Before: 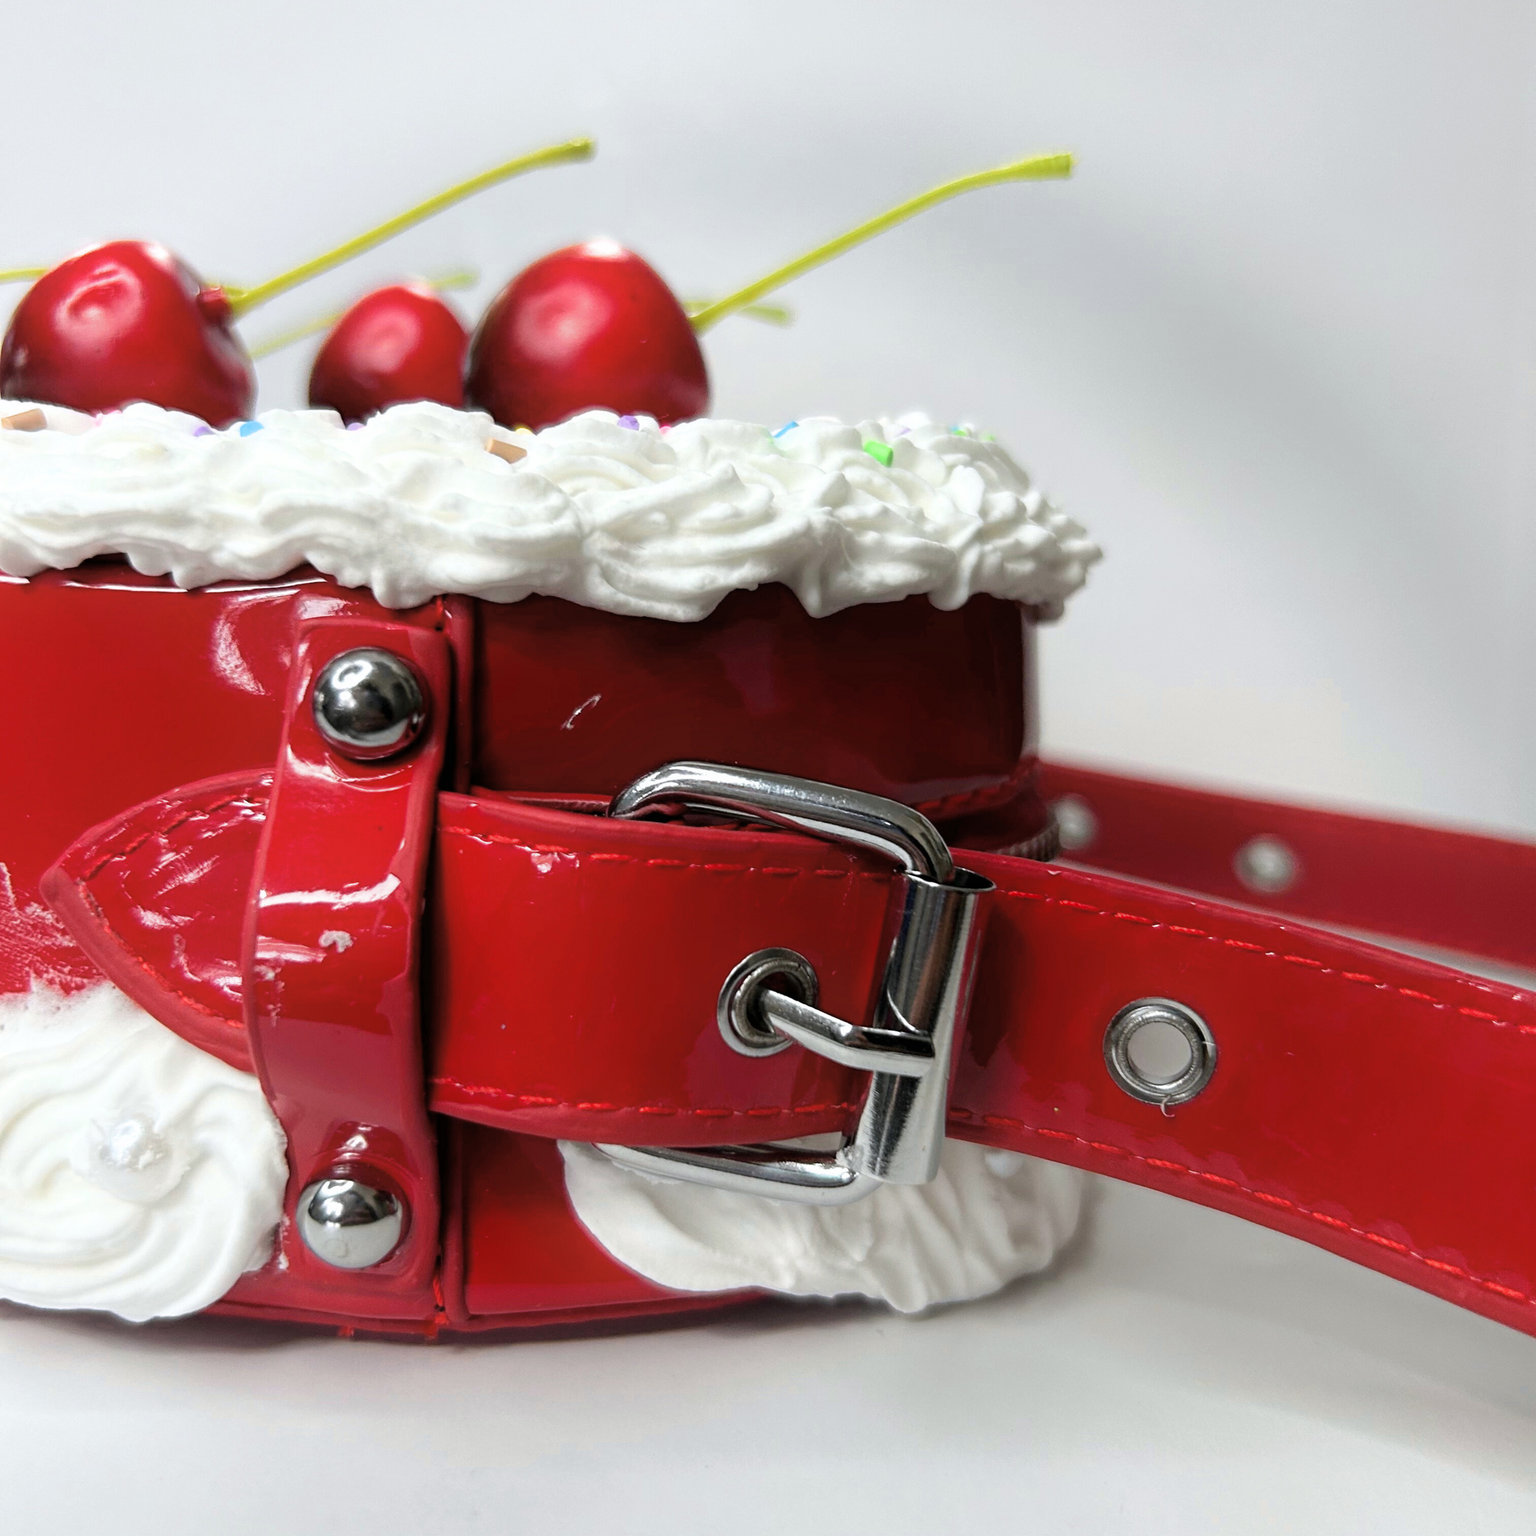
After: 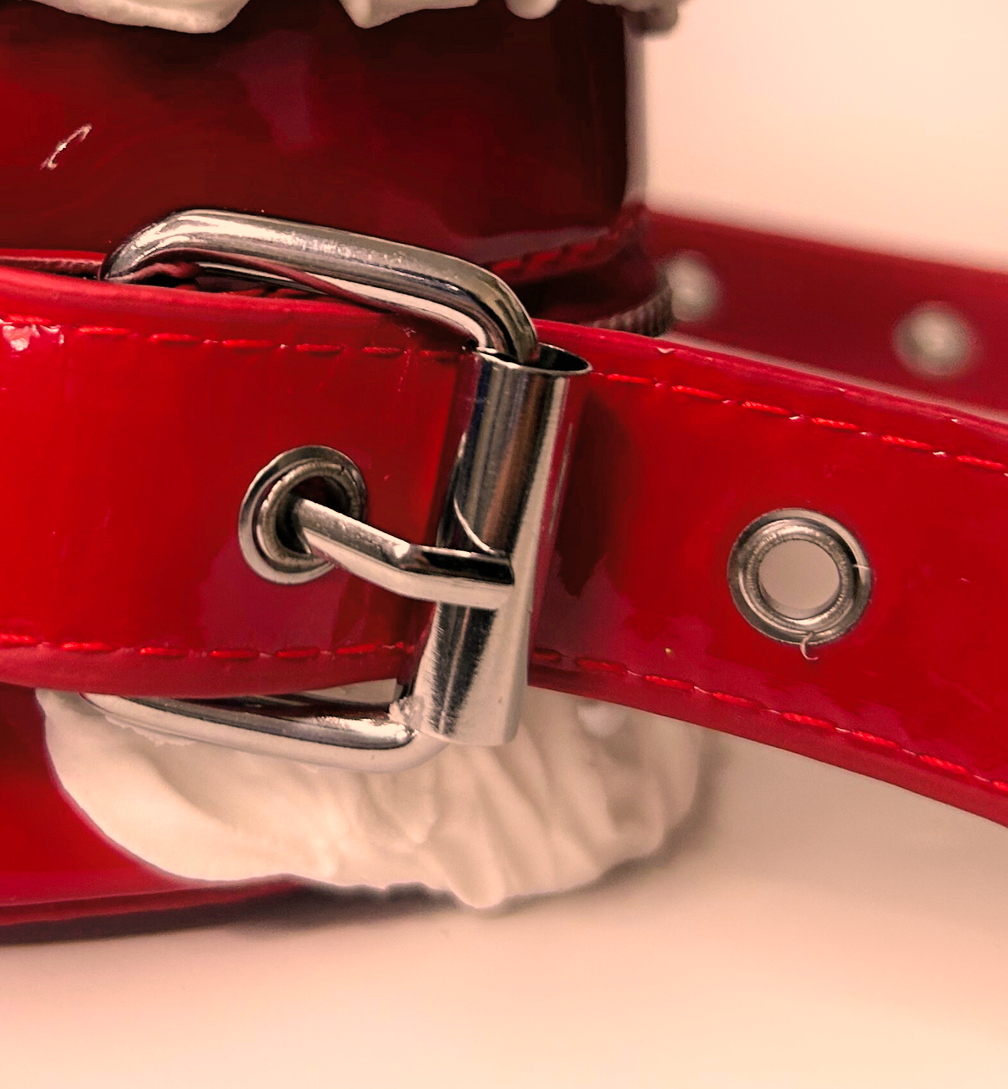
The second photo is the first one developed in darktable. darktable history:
shadows and highlights: highlights 70.7, soften with gaussian
color correction: highlights a* 21.88, highlights b* 22.25
crop: left 34.479%, top 38.822%, right 13.718%, bottom 5.172%
